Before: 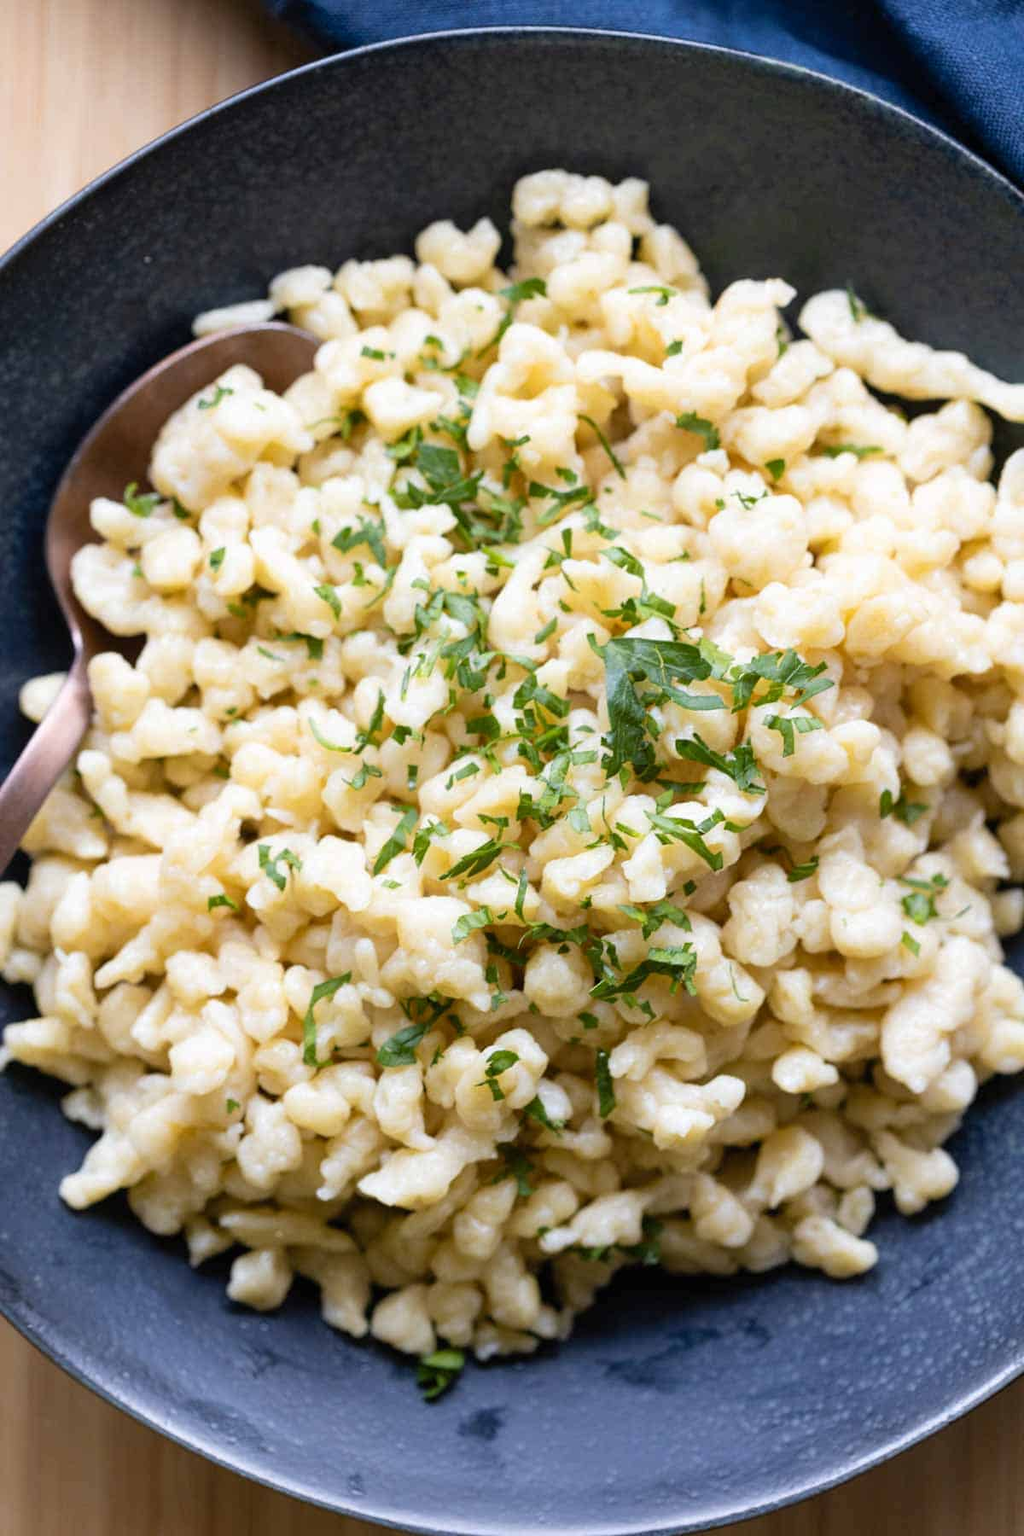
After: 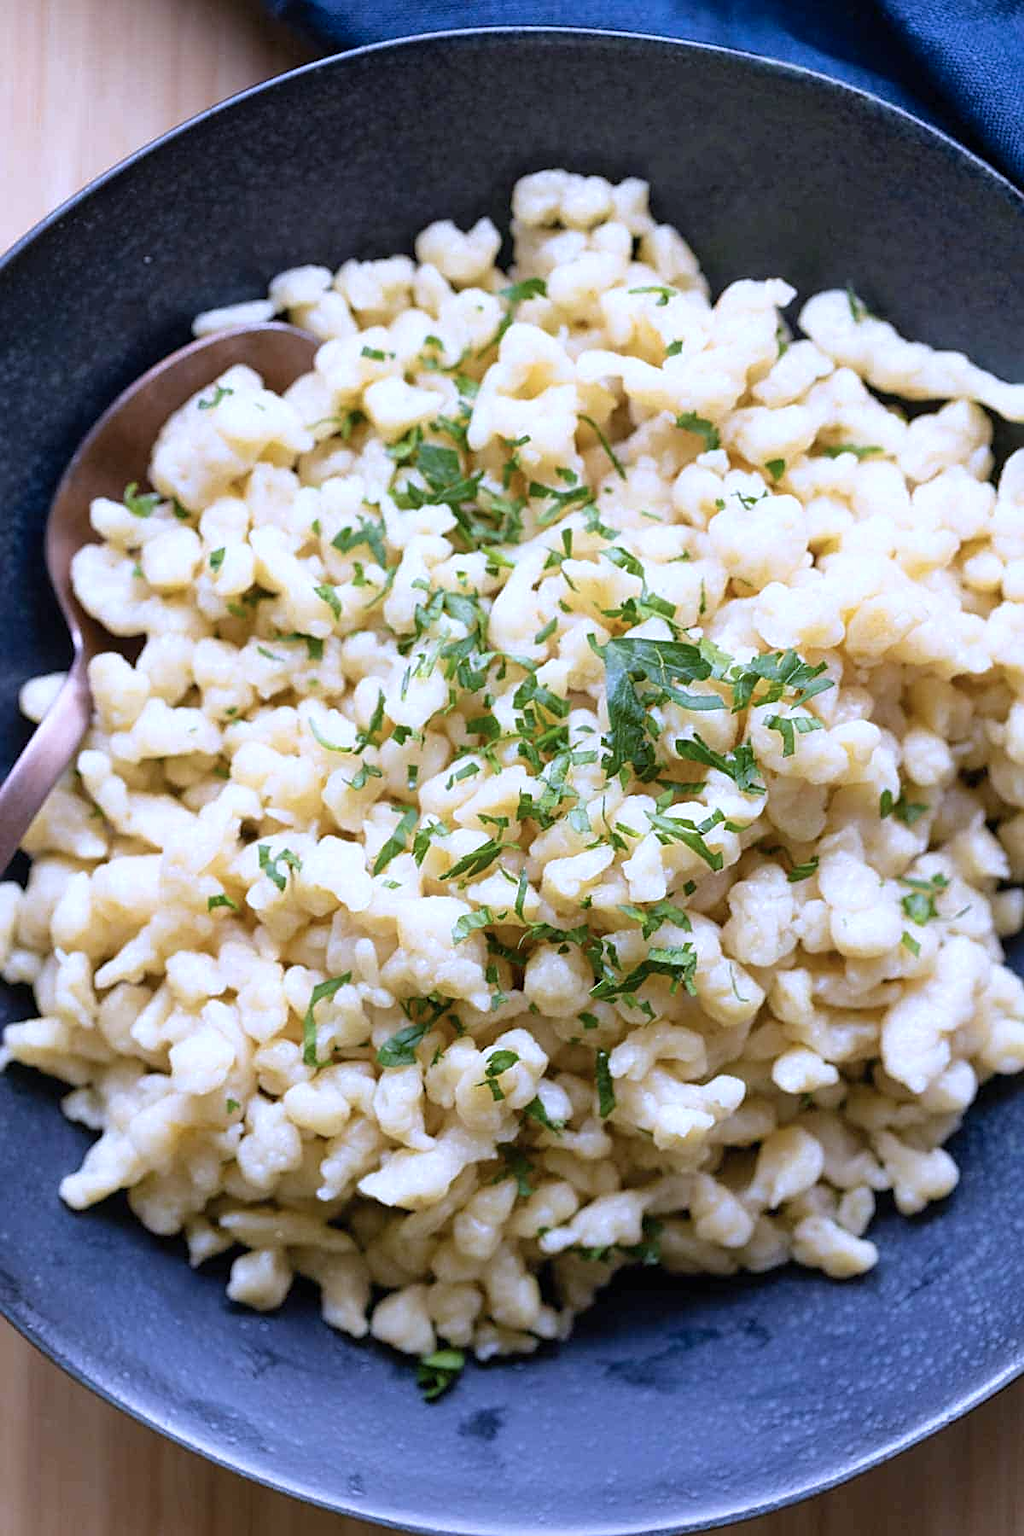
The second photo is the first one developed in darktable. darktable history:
sharpen: on, module defaults
tone equalizer: -8 EV -1.84 EV, -7 EV -1.16 EV, -6 EV -1.62 EV, smoothing diameter 25%, edges refinement/feathering 10, preserve details guided filter
color calibration: illuminant as shot in camera, x 0.377, y 0.392, temperature 4169.3 K, saturation algorithm version 1 (2020)
